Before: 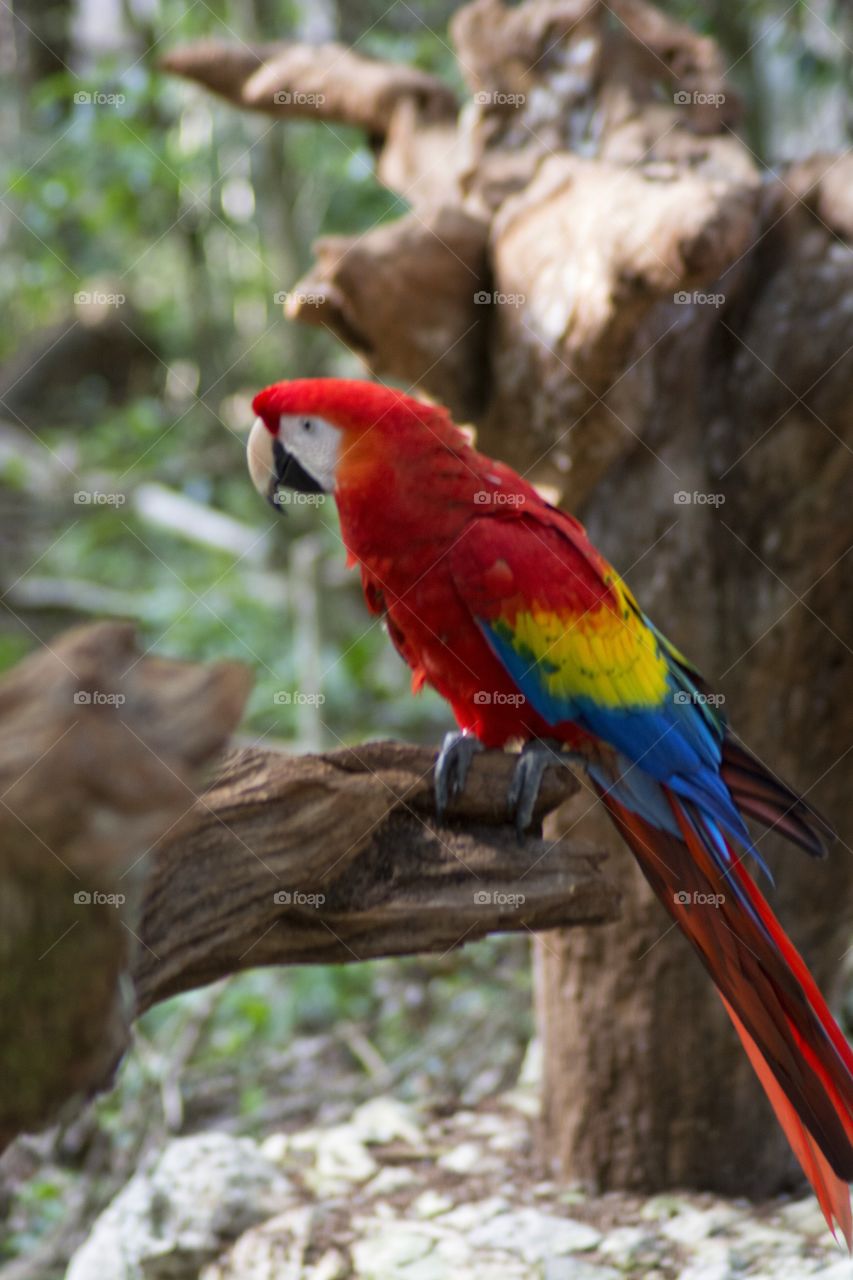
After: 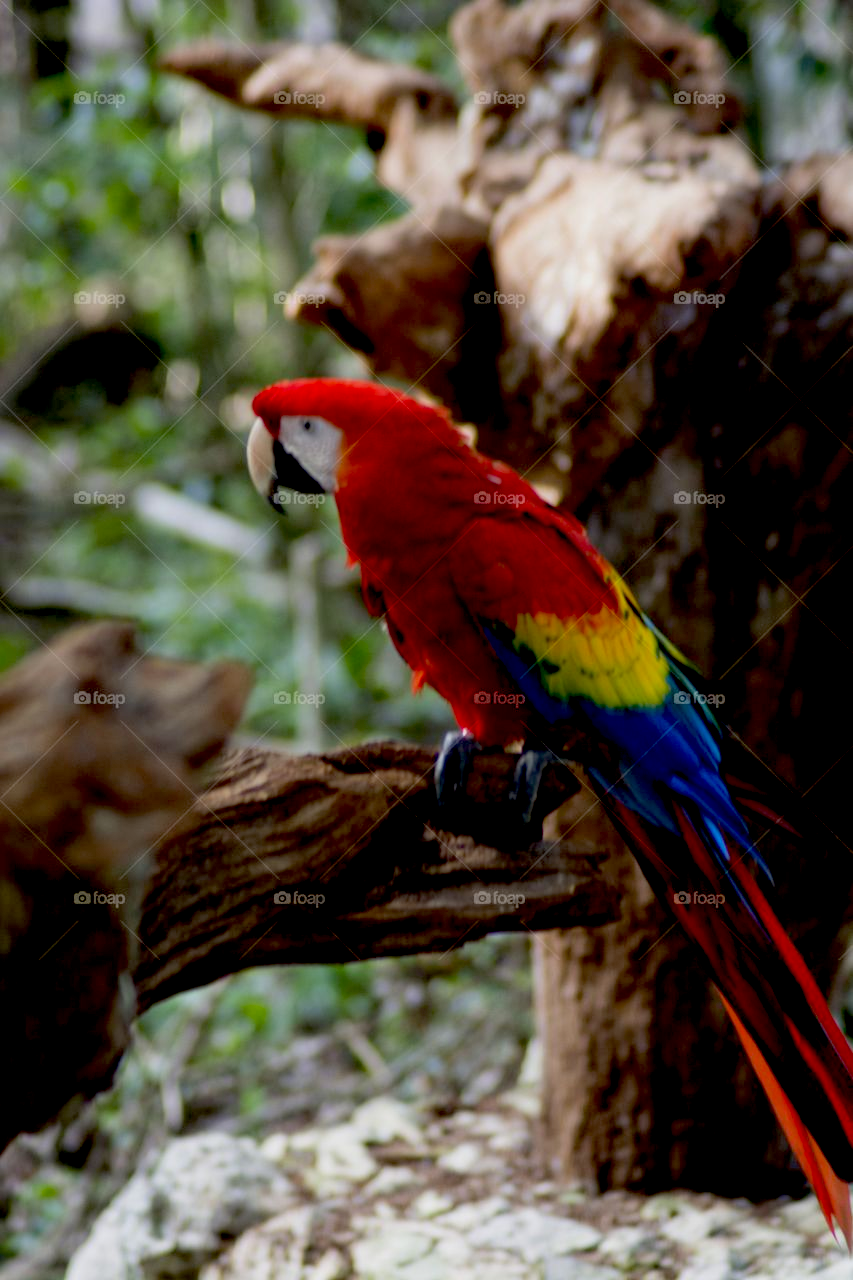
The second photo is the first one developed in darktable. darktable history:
exposure: black level correction 0.046, exposure -0.228 EV, compensate highlight preservation false
